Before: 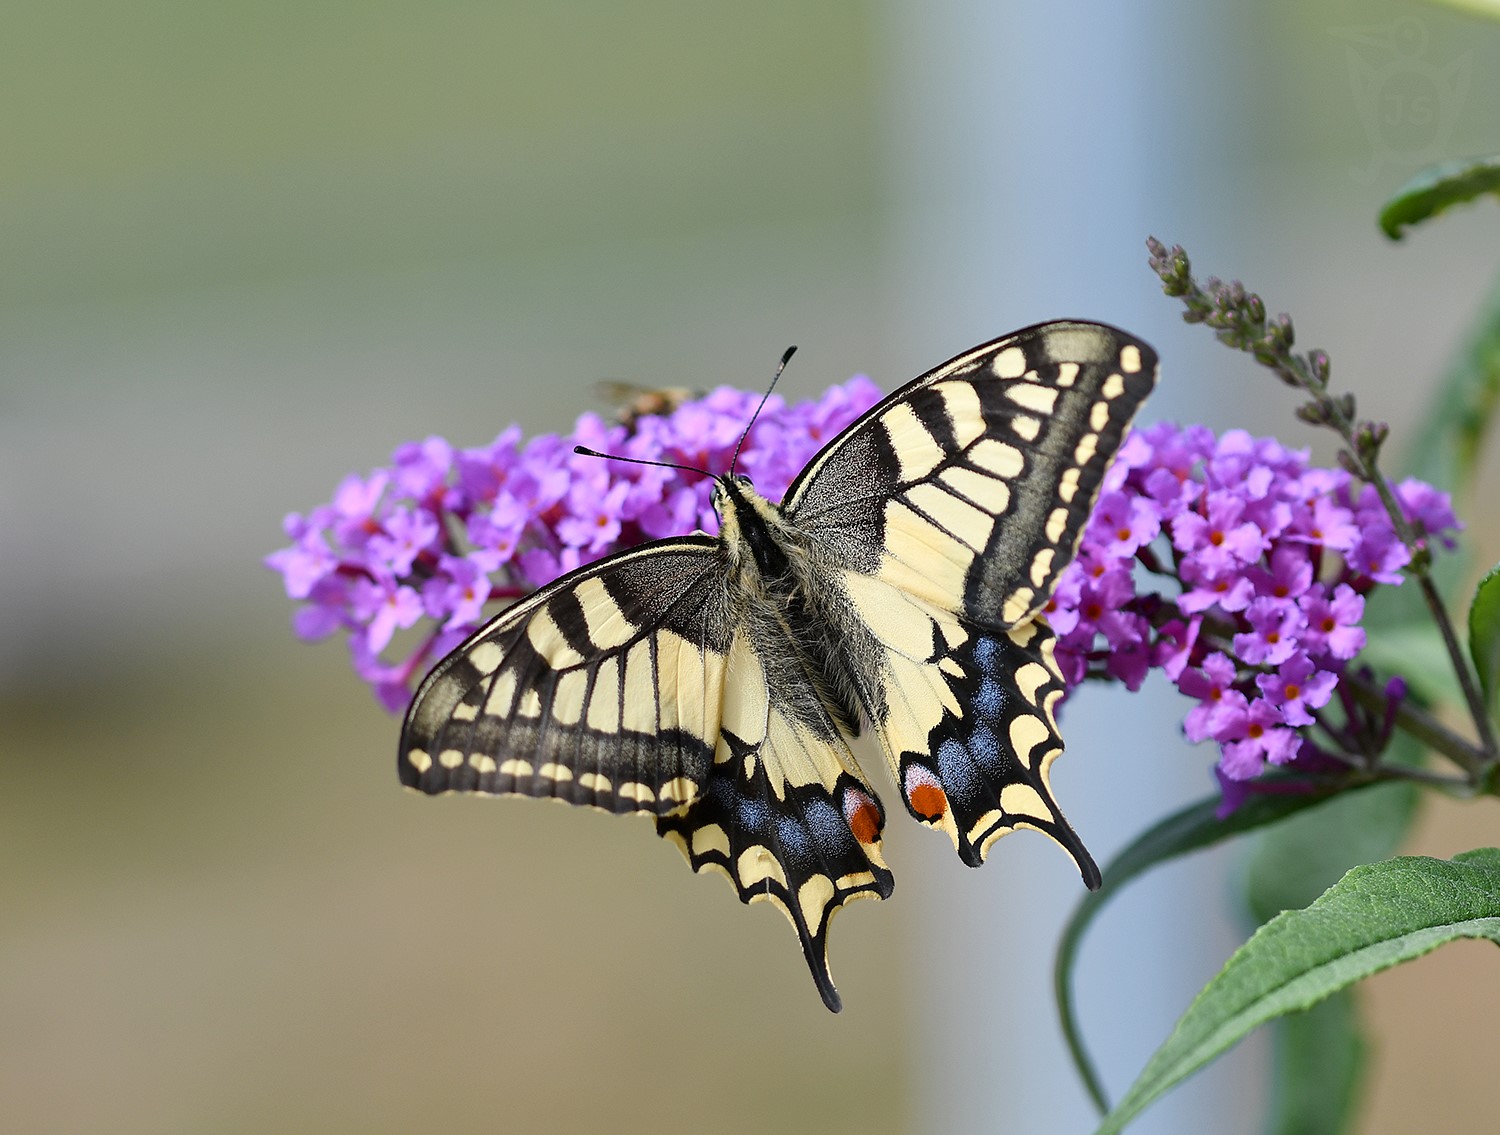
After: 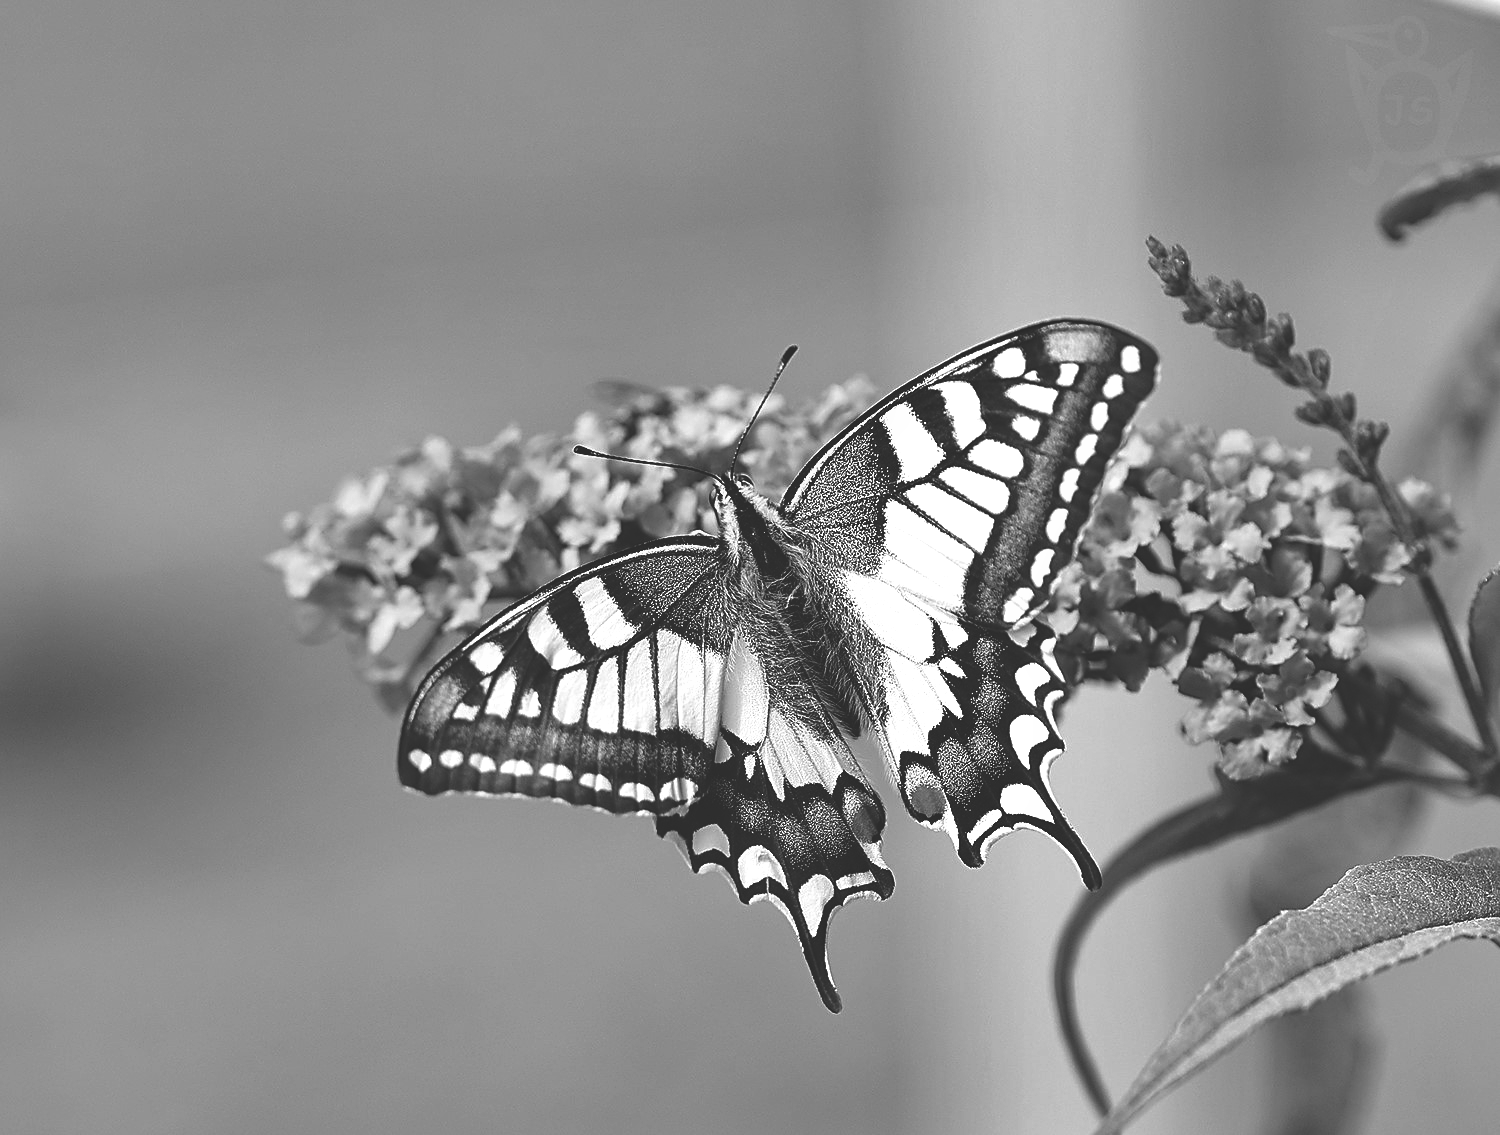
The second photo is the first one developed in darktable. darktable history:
color correction: highlights a* -2.24, highlights b* -18.1
sharpen: on, module defaults
monochrome: on, module defaults
shadows and highlights: shadows 40, highlights -54, highlights color adjustment 46%, low approximation 0.01, soften with gaussian
rgb curve: curves: ch0 [(0, 0.186) (0.314, 0.284) (0.775, 0.708) (1, 1)], compensate middle gray true, preserve colors none
exposure: black level correction 0, exposure 0.5 EV, compensate highlight preservation false
